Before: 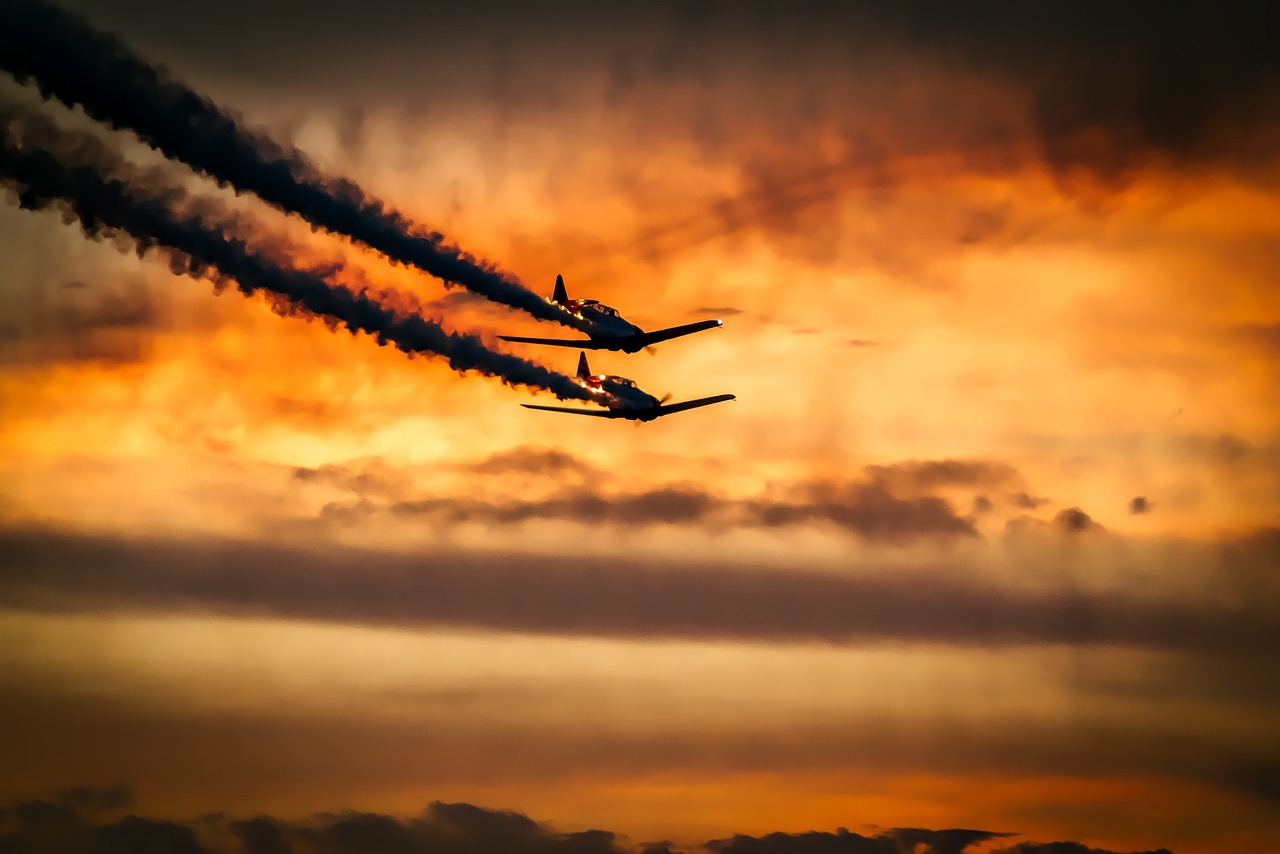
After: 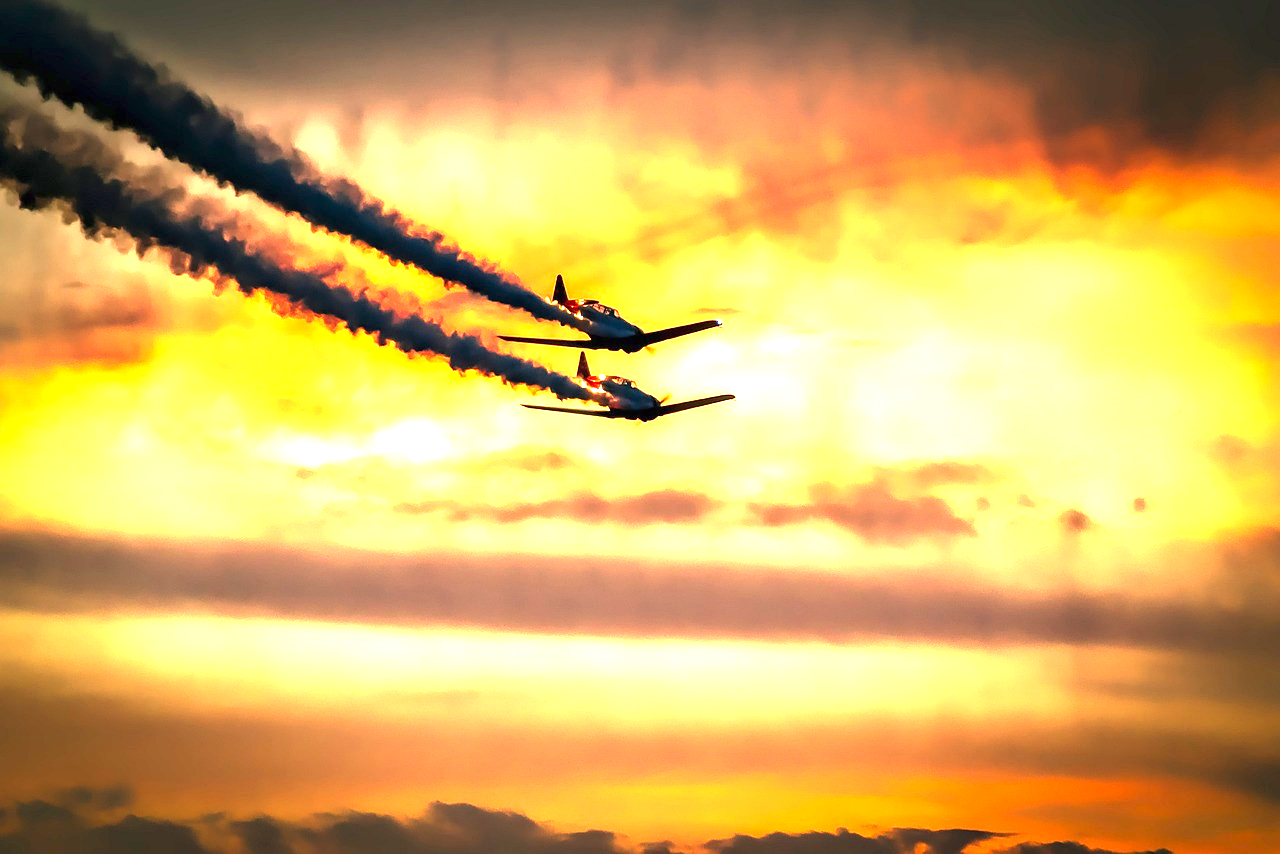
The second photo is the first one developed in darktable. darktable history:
exposure: black level correction 0, exposure 1.7 EV, compensate exposure bias true, compensate highlight preservation false
levels: levels [0, 0.43, 0.859]
